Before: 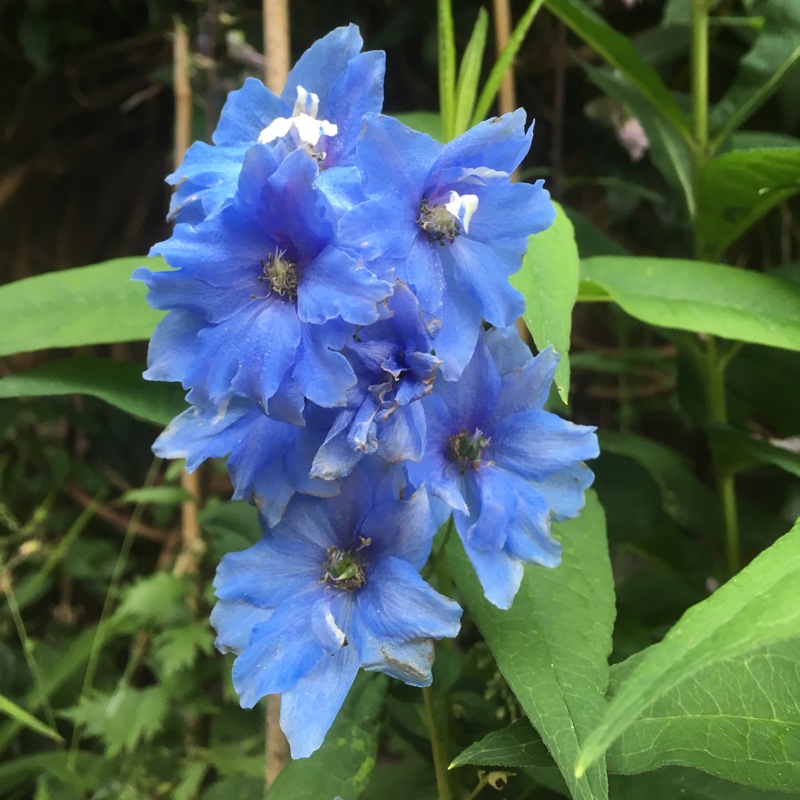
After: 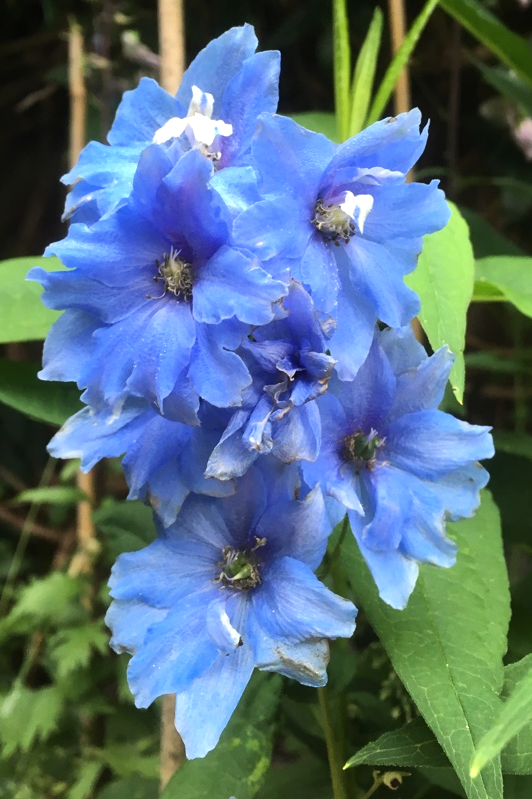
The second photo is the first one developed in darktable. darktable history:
crop and rotate: left 13.372%, right 20.016%
tone equalizer: -8 EV -0.44 EV, -7 EV -0.426 EV, -6 EV -0.315 EV, -5 EV -0.239 EV, -3 EV 0.198 EV, -2 EV 0.358 EV, -1 EV 0.38 EV, +0 EV 0.399 EV, edges refinement/feathering 500, mask exposure compensation -1.57 EV, preserve details no
